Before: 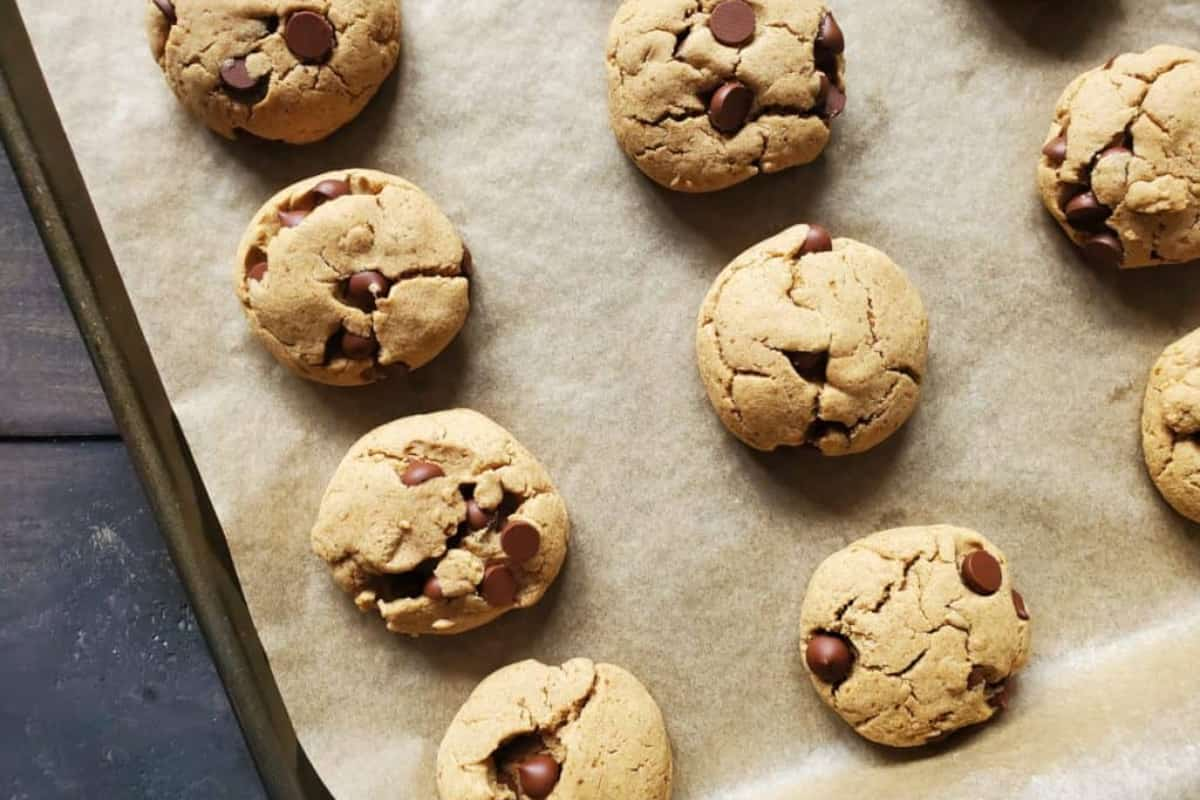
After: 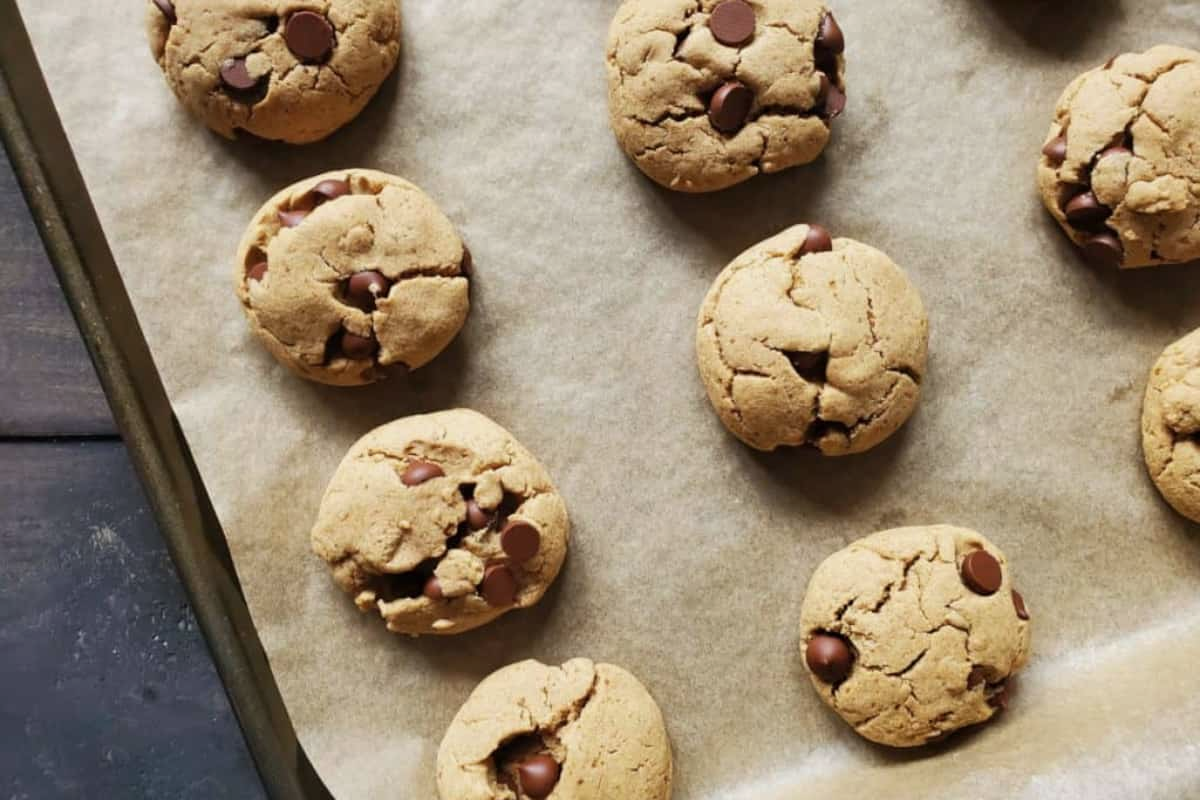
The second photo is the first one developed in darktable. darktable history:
exposure: exposure -0.147 EV, compensate highlight preservation false
contrast brightness saturation: saturation -0.052
